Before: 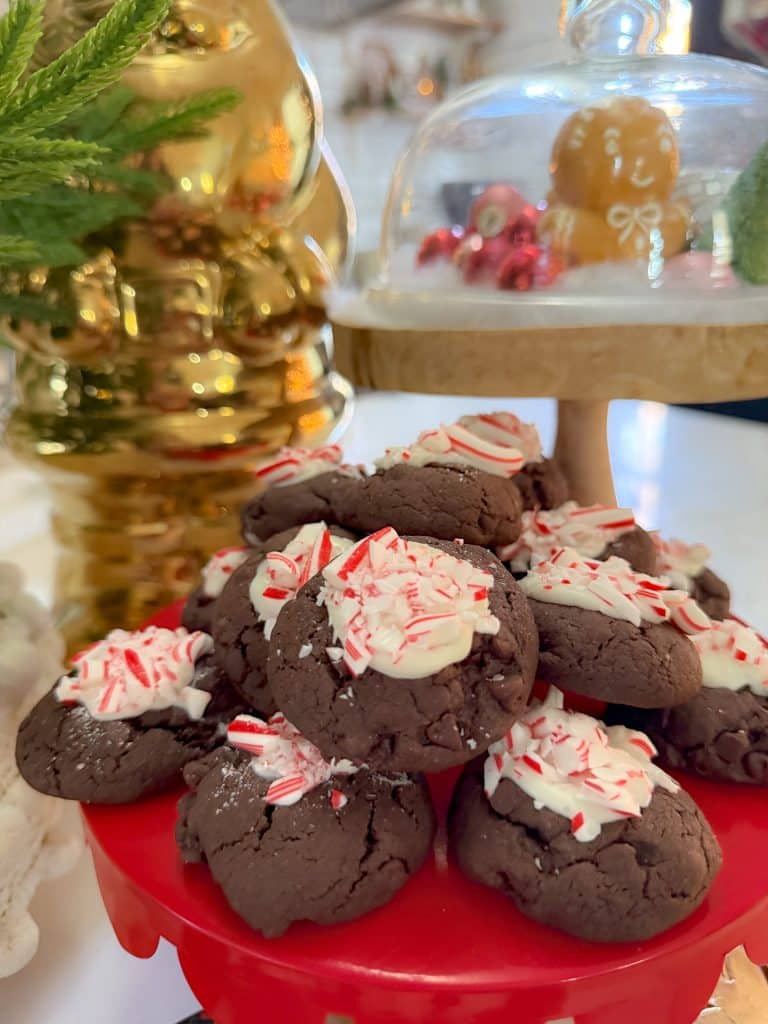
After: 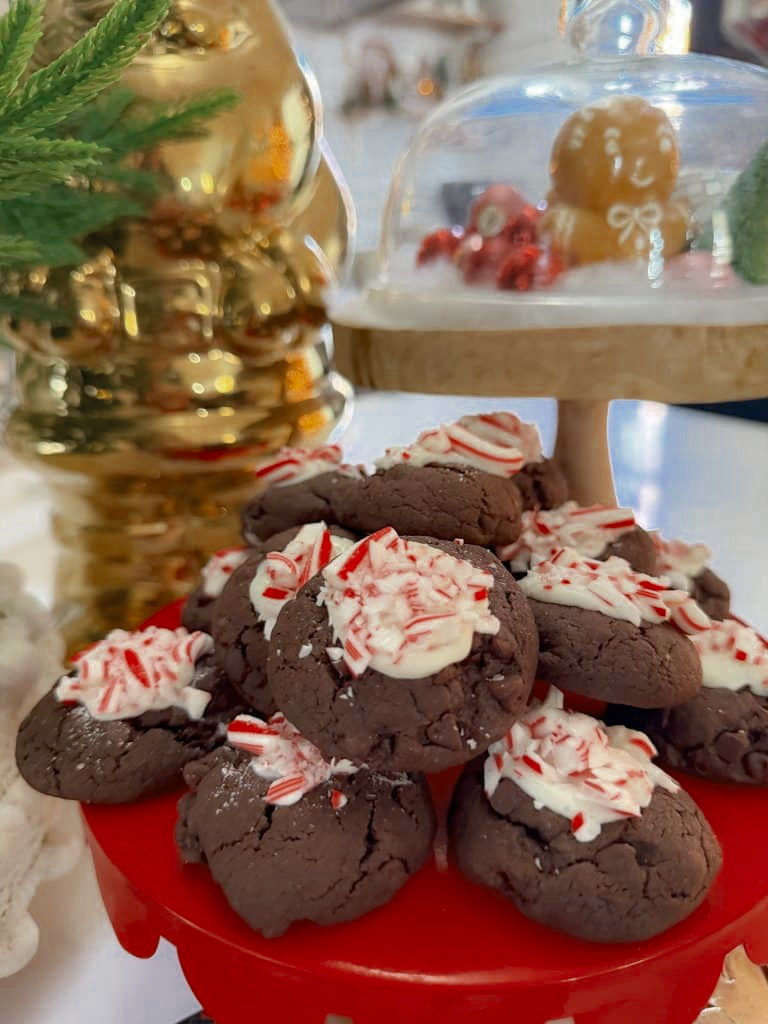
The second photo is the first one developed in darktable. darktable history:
color zones: curves: ch0 [(0, 0.5) (0.125, 0.4) (0.25, 0.5) (0.375, 0.4) (0.5, 0.4) (0.625, 0.35) (0.75, 0.35) (0.875, 0.5)]; ch1 [(0, 0.35) (0.125, 0.45) (0.25, 0.35) (0.375, 0.35) (0.5, 0.35) (0.625, 0.35) (0.75, 0.45) (0.875, 0.35)]; ch2 [(0, 0.6) (0.125, 0.5) (0.25, 0.5) (0.375, 0.6) (0.5, 0.6) (0.625, 0.5) (0.75, 0.5) (0.875, 0.5)]
vibrance: vibrance 67%
